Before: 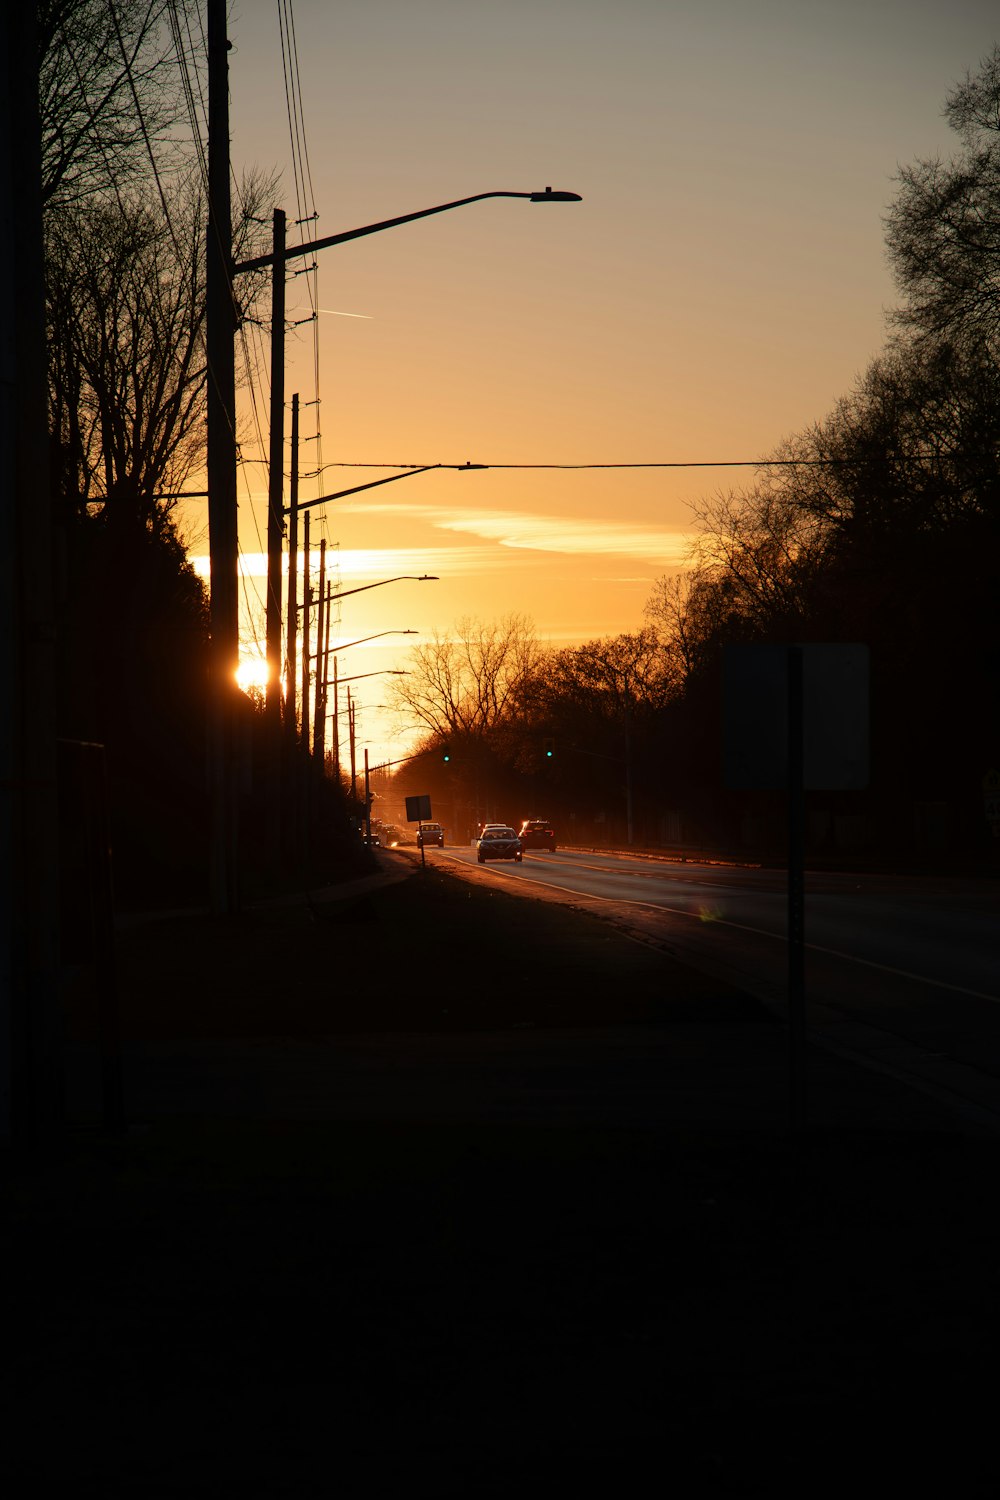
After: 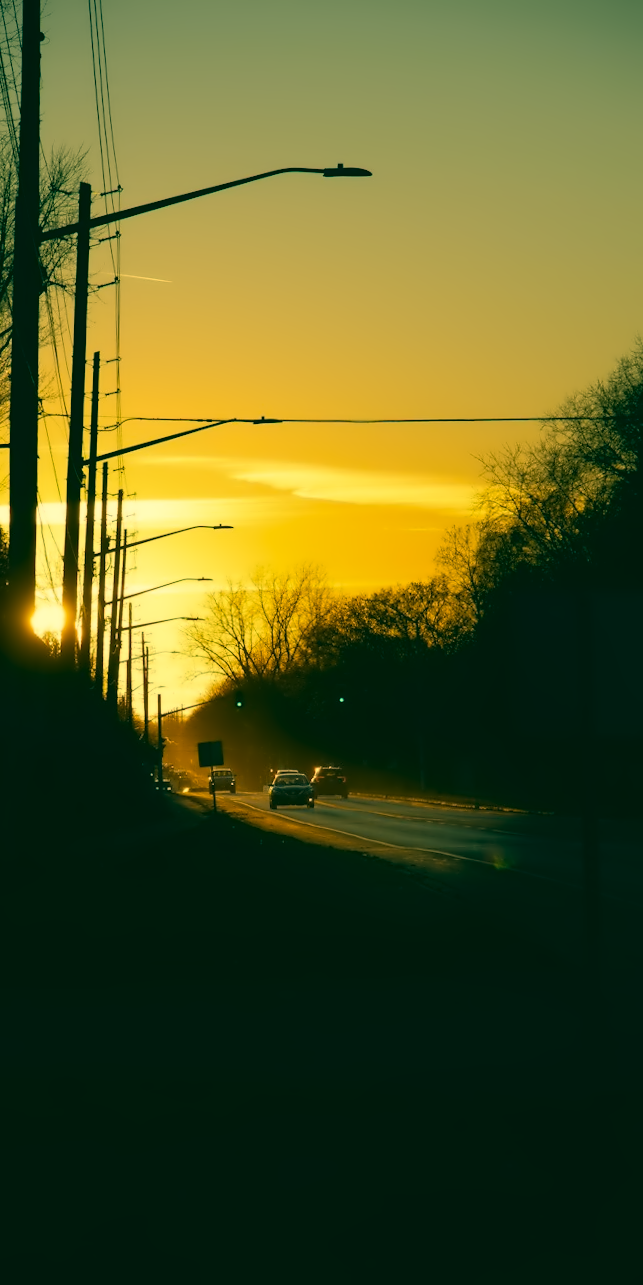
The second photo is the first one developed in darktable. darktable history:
rotate and perspective: rotation 0.215°, lens shift (vertical) -0.139, crop left 0.069, crop right 0.939, crop top 0.002, crop bottom 0.996
contrast equalizer: octaves 7, y [[0.5 ×6], [0.5 ×6], [0.5 ×6], [0, 0.033, 0.067, 0.1, 0.133, 0.167], [0, 0.05, 0.1, 0.15, 0.2, 0.25]]
color correction: highlights a* 1.83, highlights b* 34.02, shadows a* -36.68, shadows b* -5.48
crop: left 18.479%, right 12.2%, bottom 13.971%
